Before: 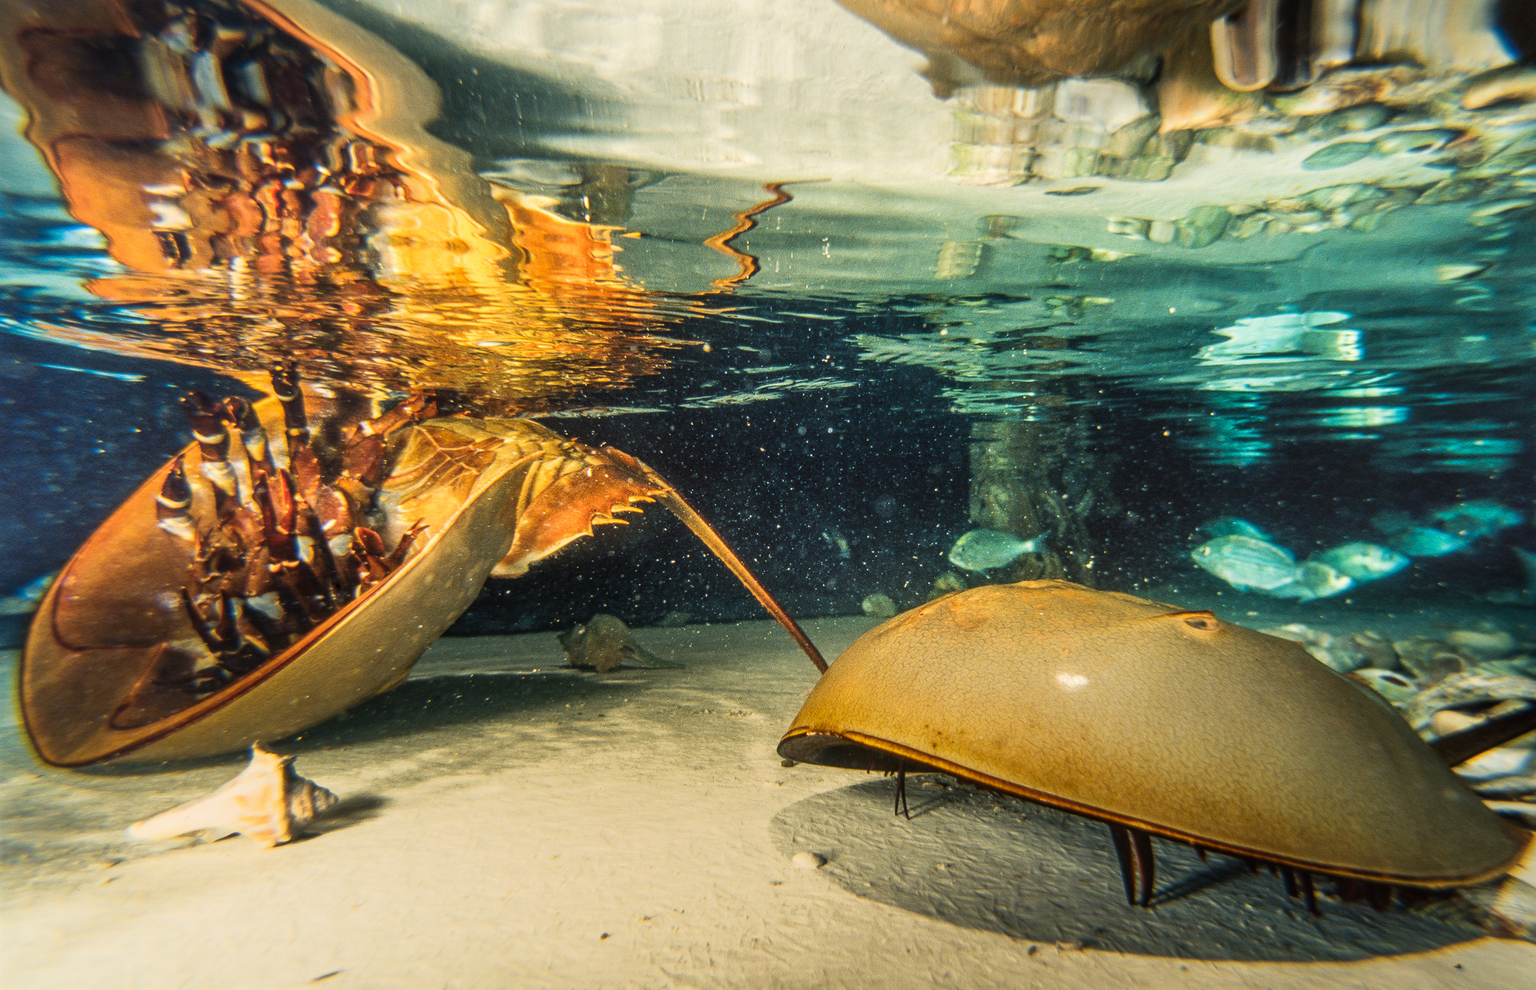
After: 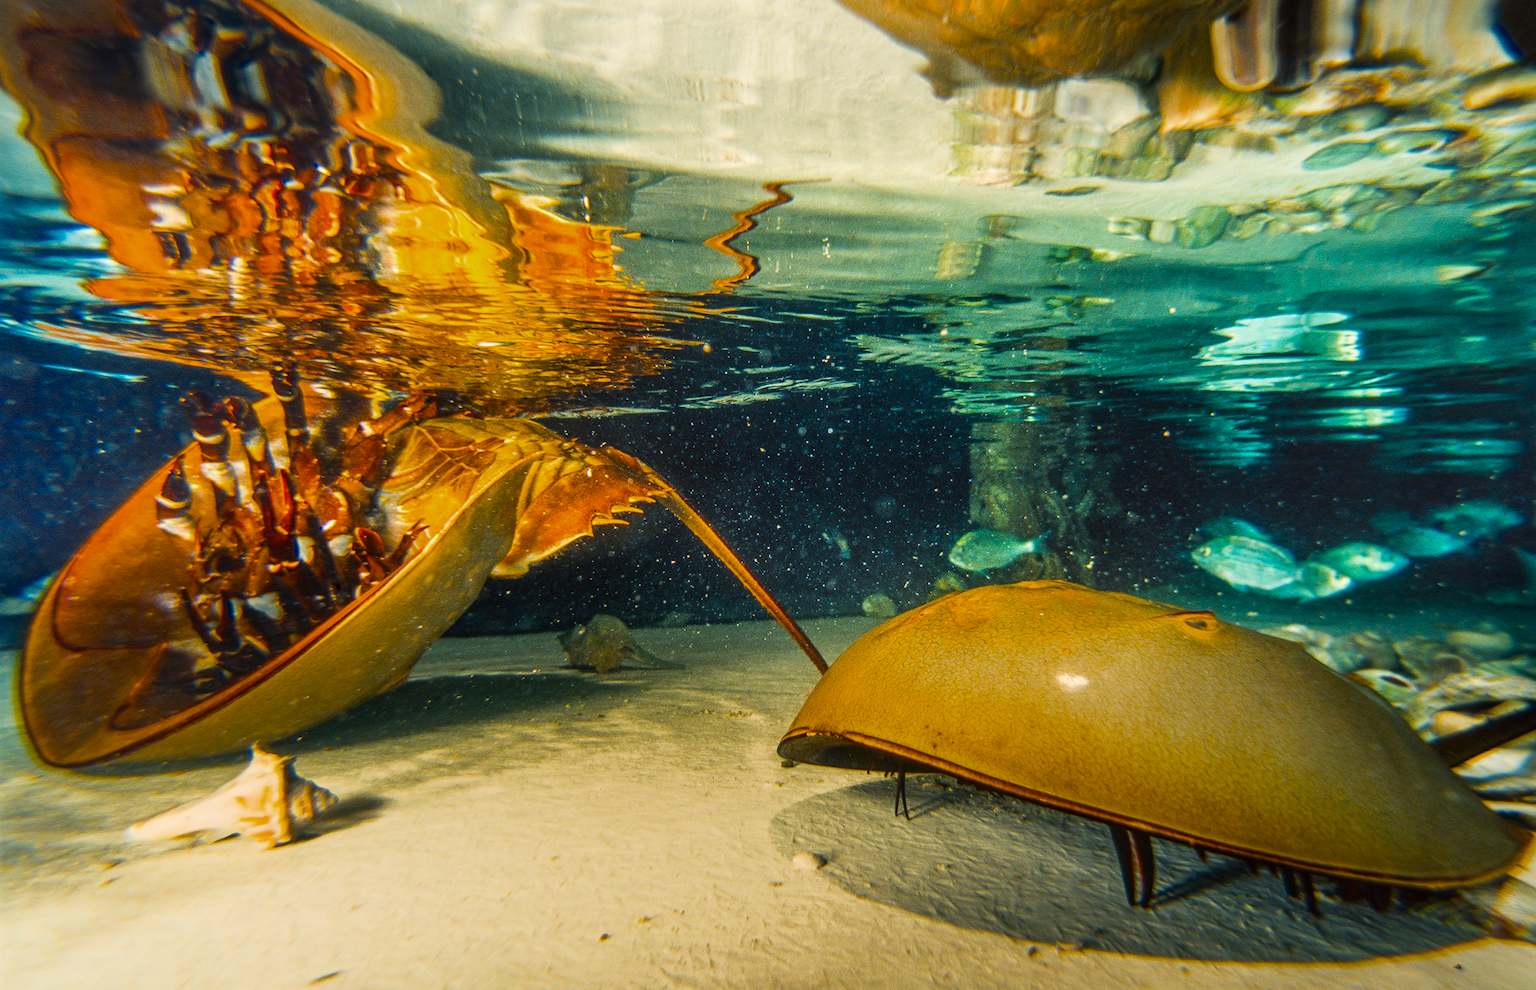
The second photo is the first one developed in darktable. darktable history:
color balance rgb: shadows lift › luminance -5.165%, shadows lift › chroma 1.092%, shadows lift › hue 218.2°, power › hue 61.56°, perceptual saturation grading › global saturation 25.504%, perceptual brilliance grading › global brilliance 2.796%, perceptual brilliance grading › highlights -2.889%, perceptual brilliance grading › shadows 2.79%, saturation formula JzAzBz (2021)
